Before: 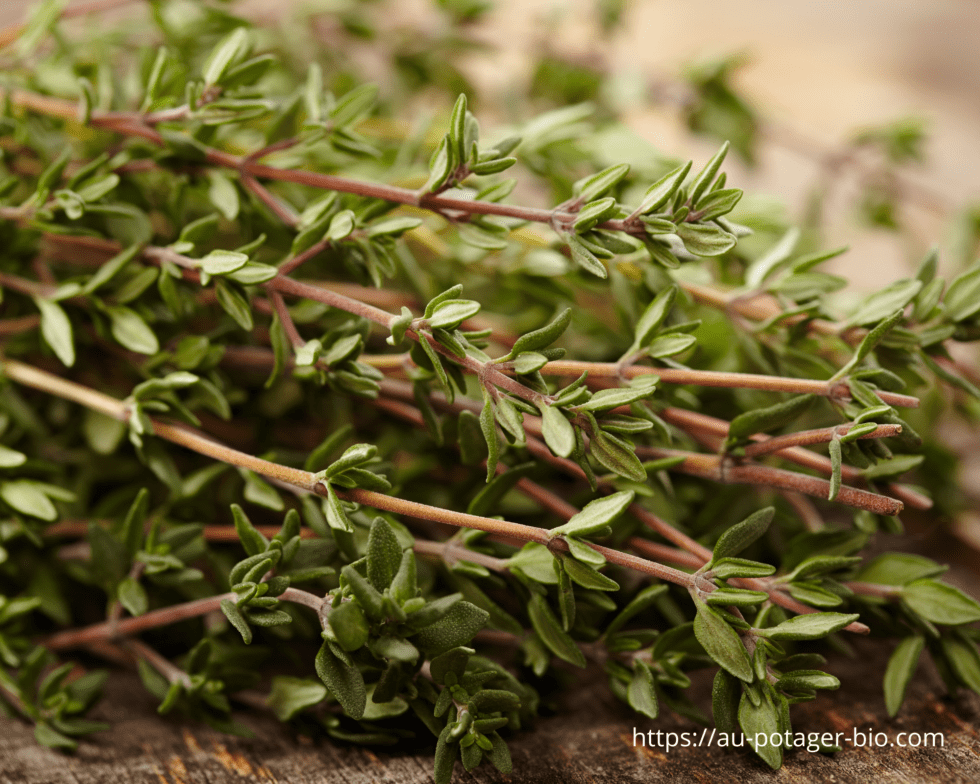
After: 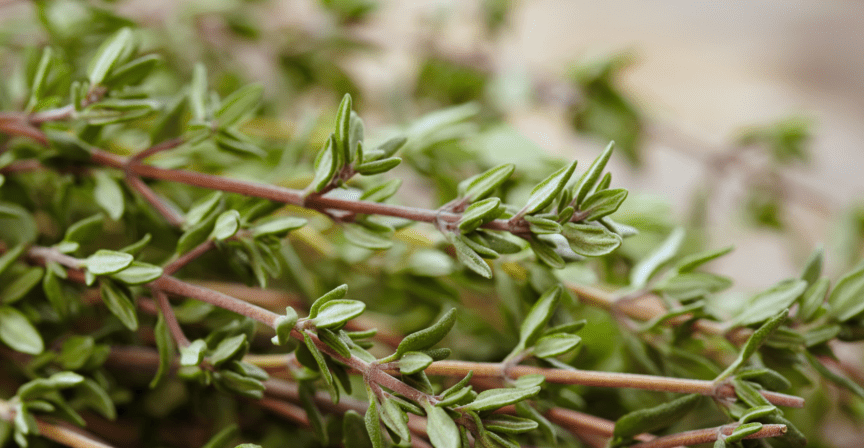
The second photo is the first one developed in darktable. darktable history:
shadows and highlights: shadows 25, highlights -25
crop and rotate: left 11.812%, bottom 42.776%
white balance: red 0.931, blue 1.11
